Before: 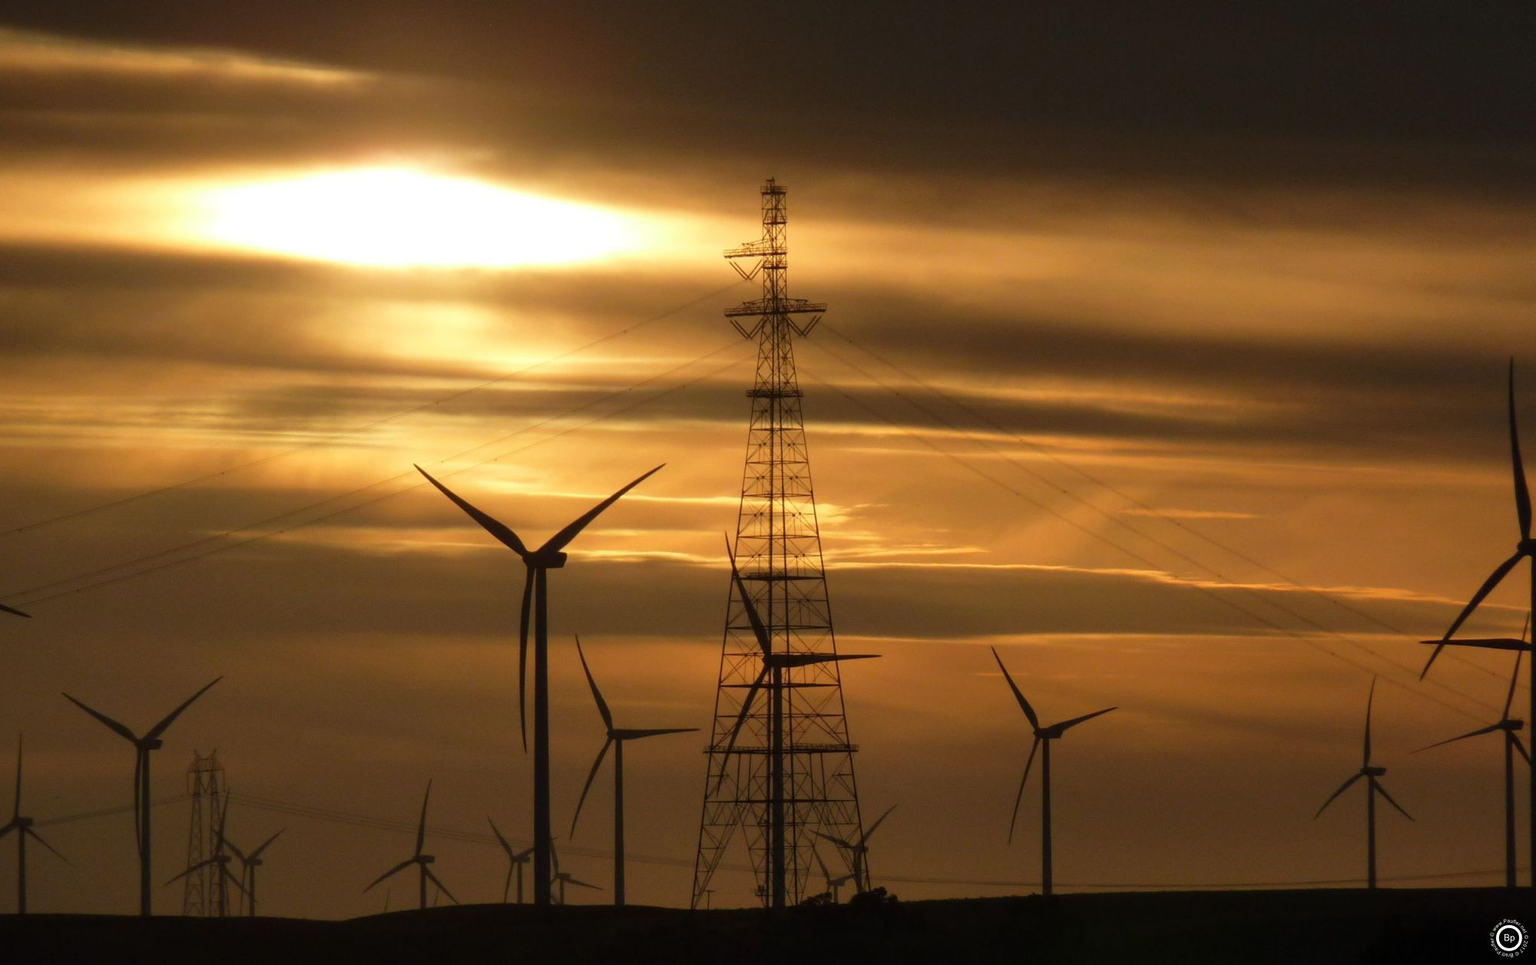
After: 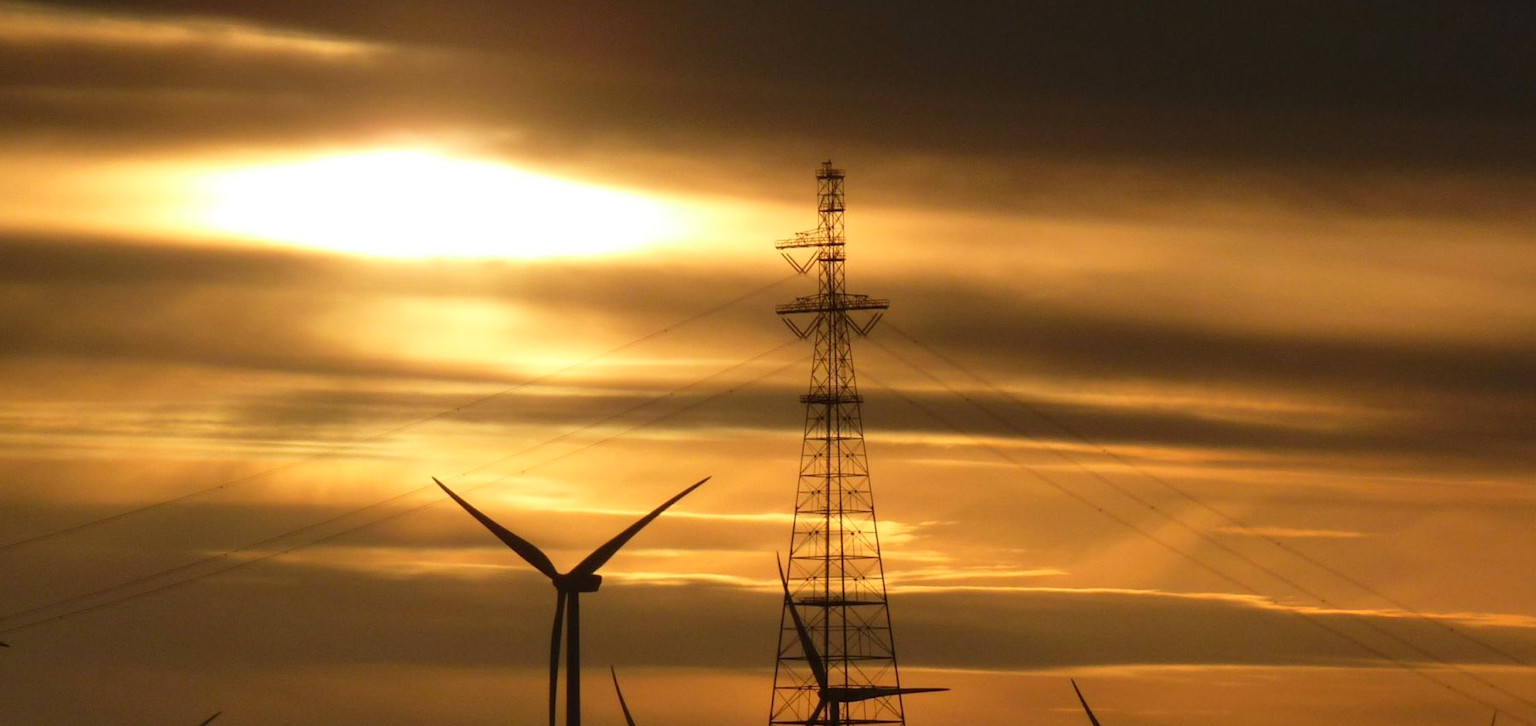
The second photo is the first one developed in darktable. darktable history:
crop: left 1.509%, top 3.452%, right 7.696%, bottom 28.452%
contrast brightness saturation: contrast 0.1, brightness 0.03, saturation 0.09
